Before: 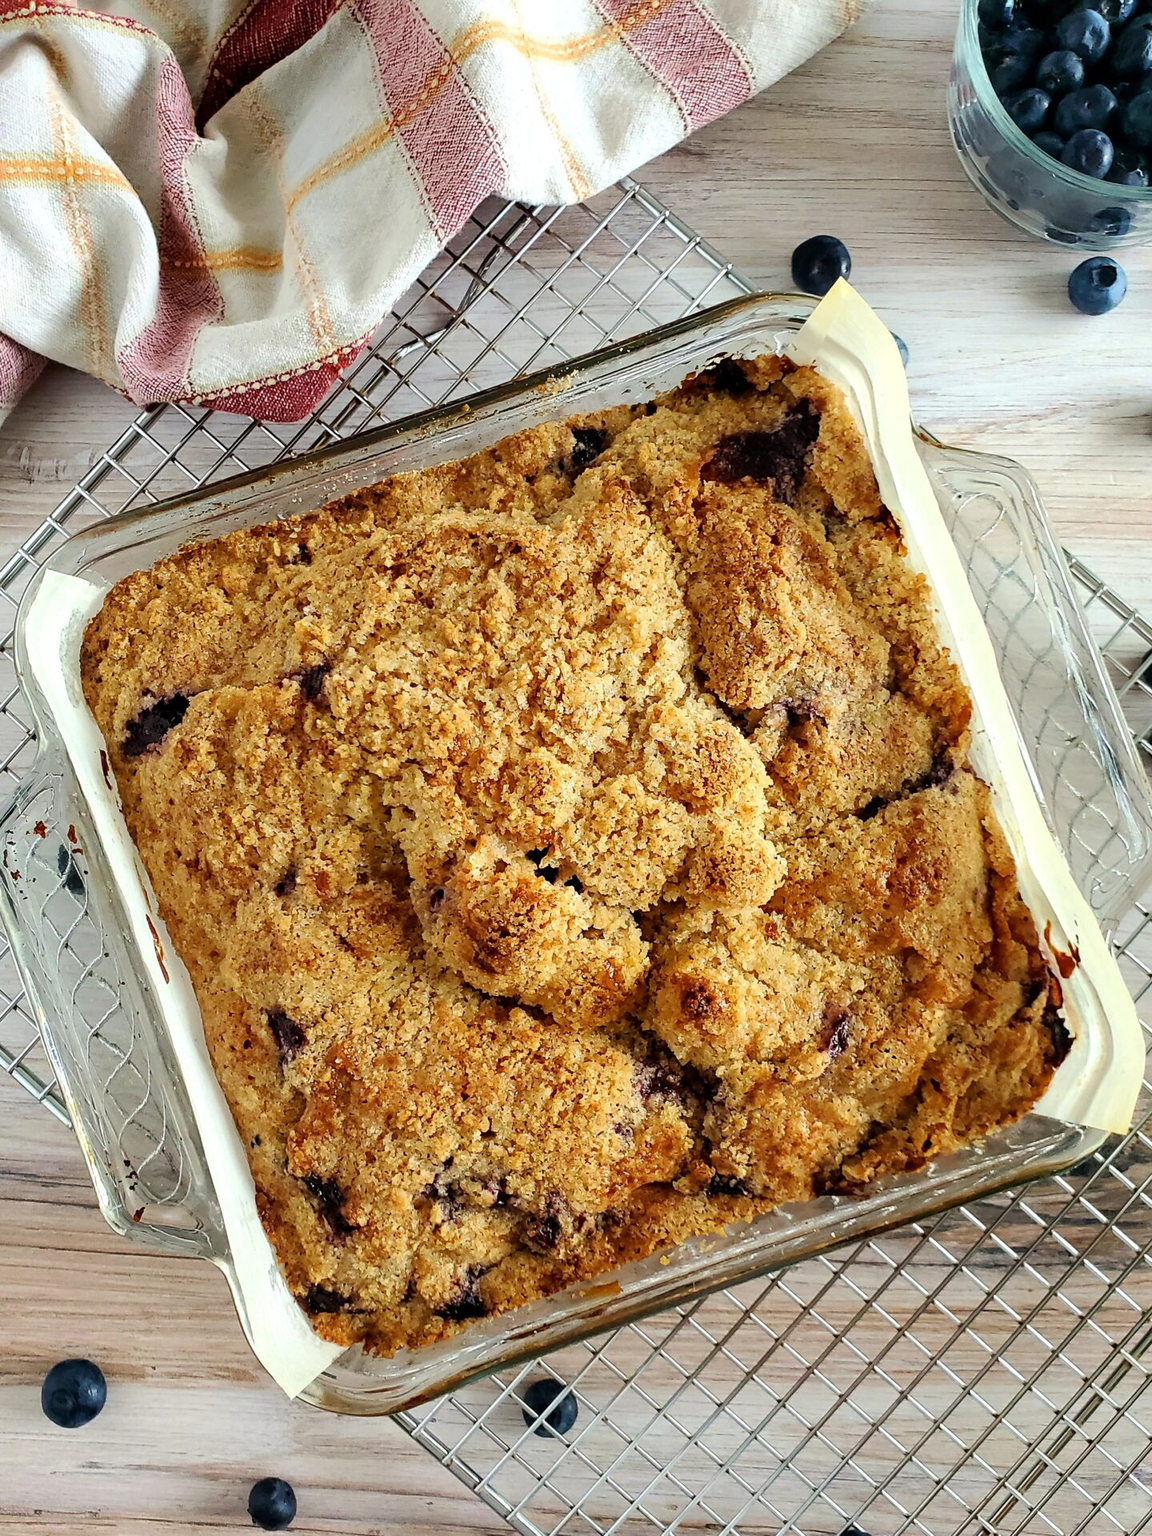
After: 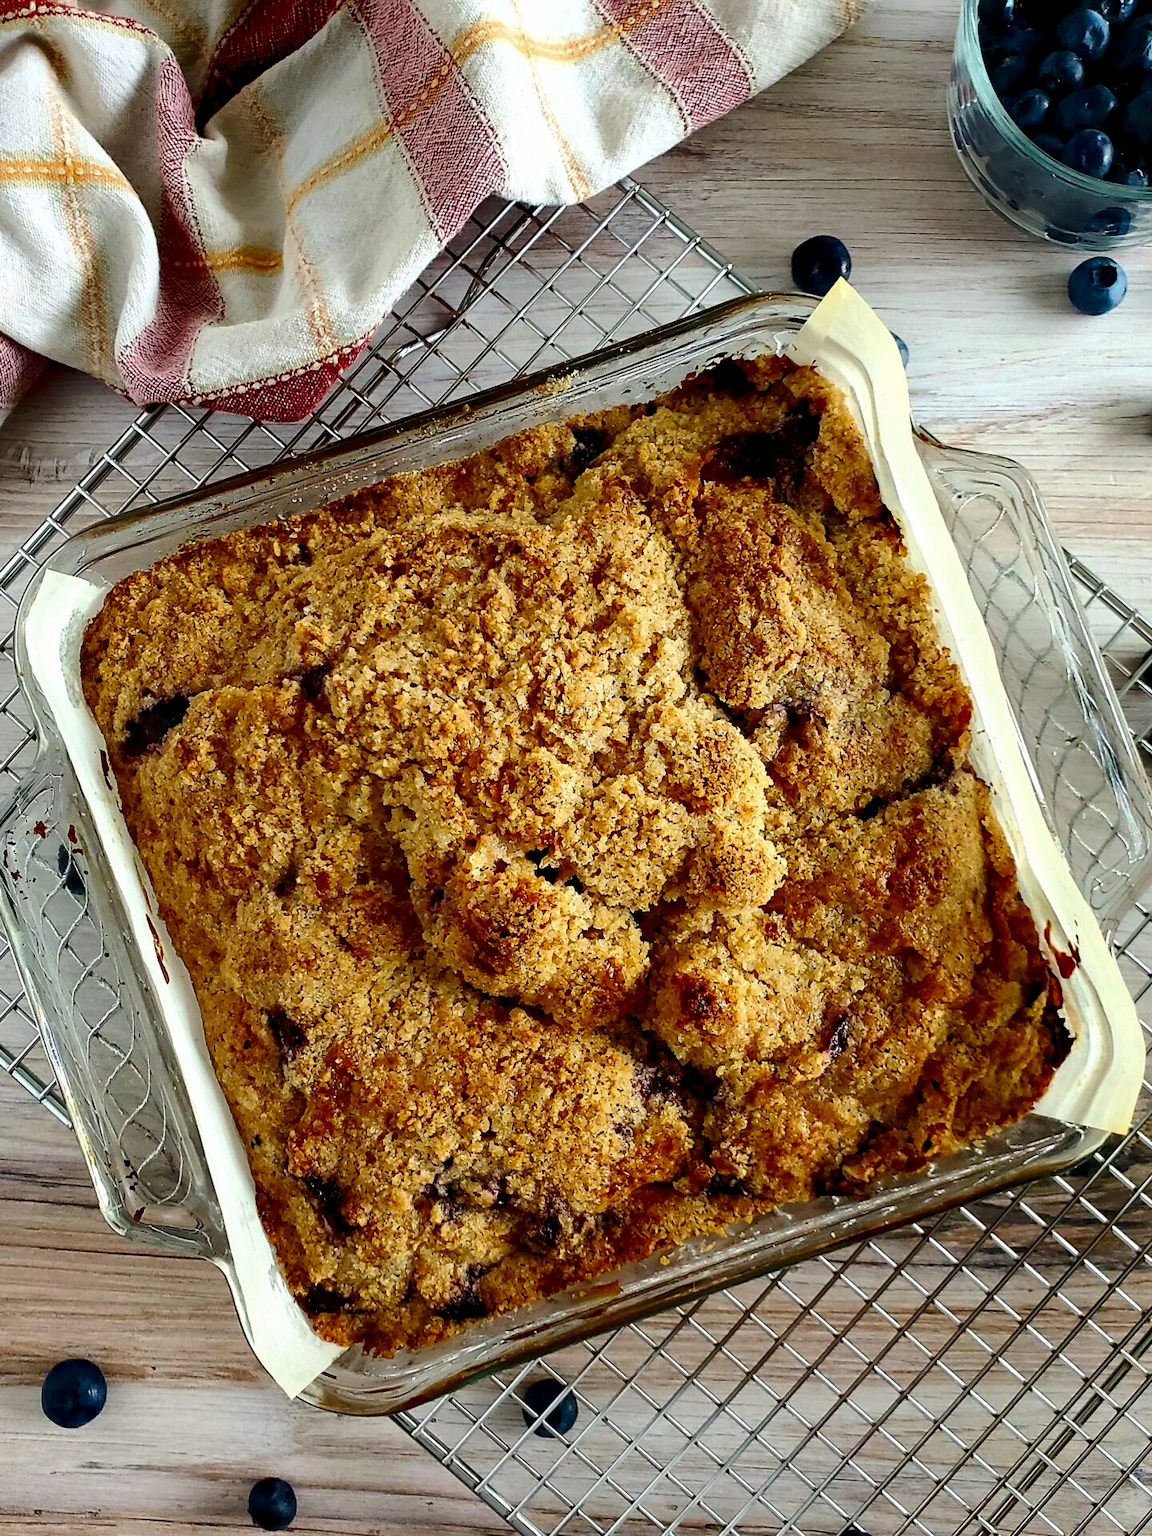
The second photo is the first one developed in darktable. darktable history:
color balance rgb: global offset › luminance -0.484%, perceptual saturation grading › global saturation -3.056%, saturation formula JzAzBz (2021)
contrast brightness saturation: contrast 0.104, brightness -0.266, saturation 0.139
tone equalizer: on, module defaults
